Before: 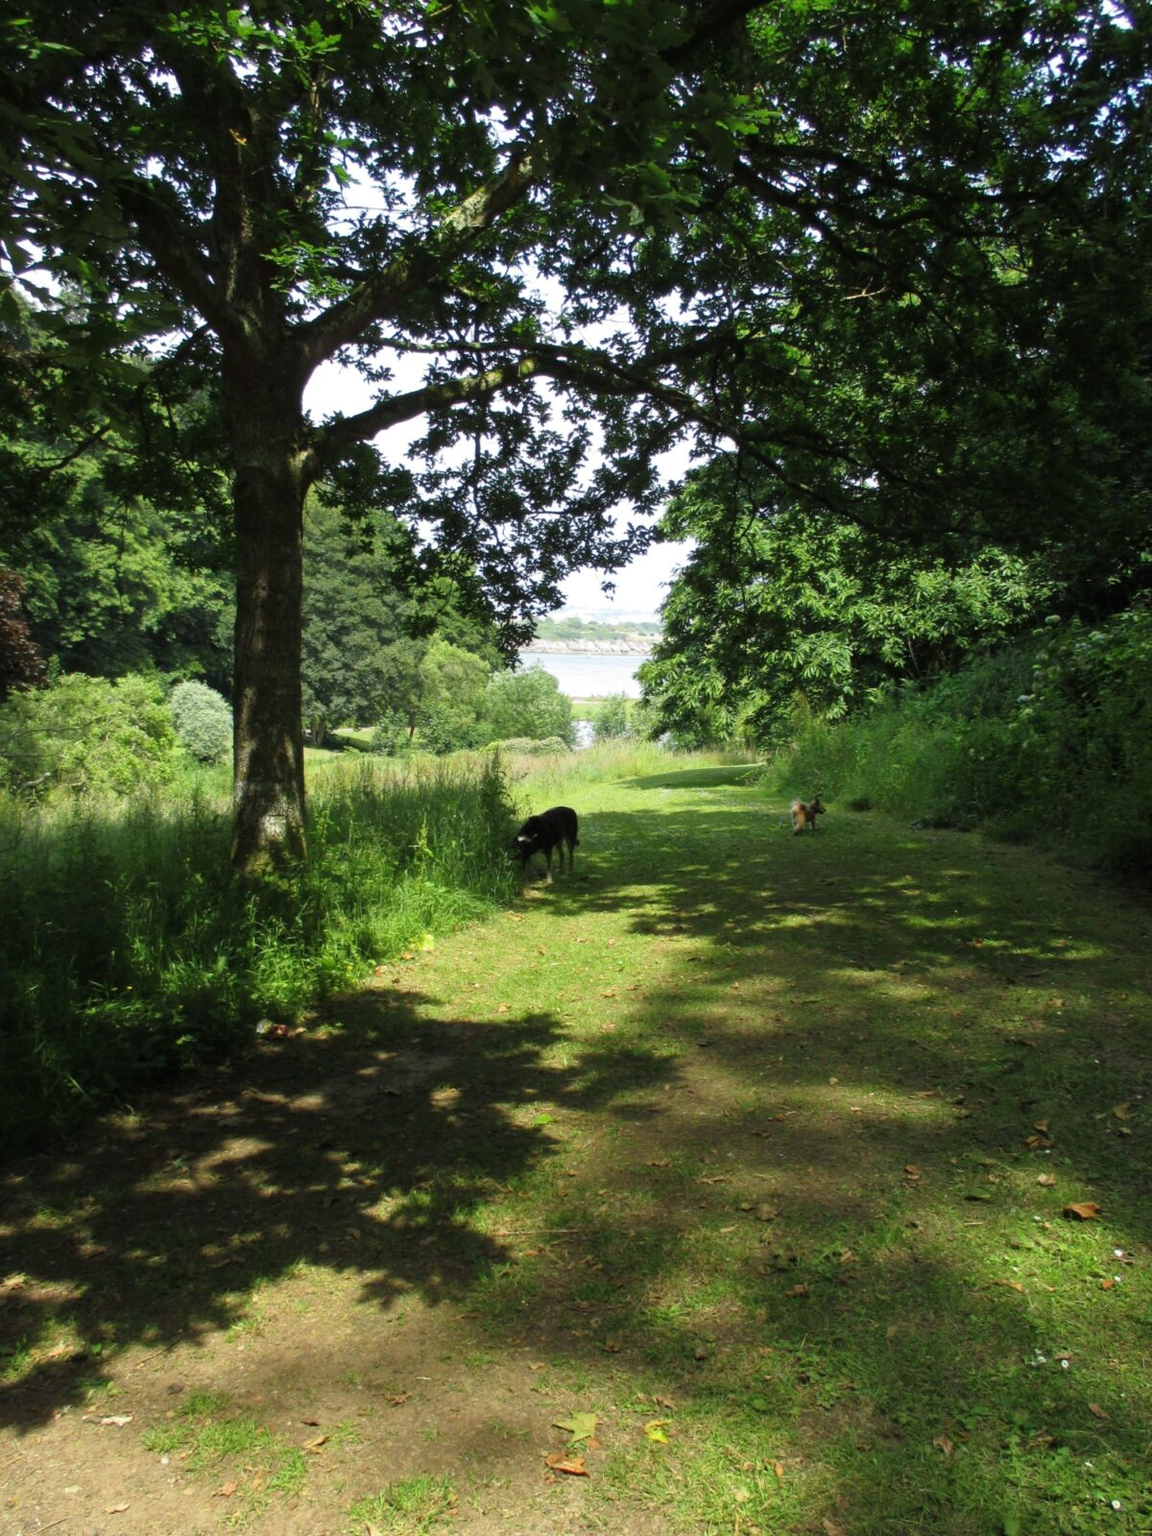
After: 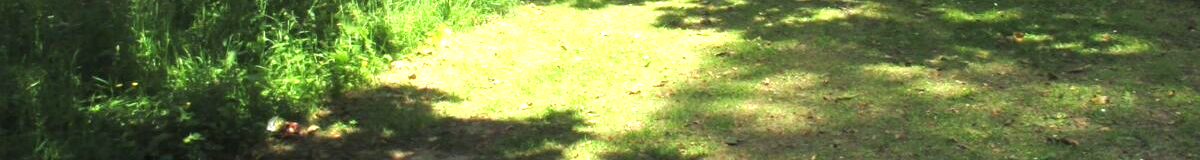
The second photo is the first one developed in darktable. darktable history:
white balance: red 1.004, blue 1.096
crop and rotate: top 59.084%, bottom 30.916%
exposure: black level correction 0, exposure 1.45 EV, compensate exposure bias true, compensate highlight preservation false
